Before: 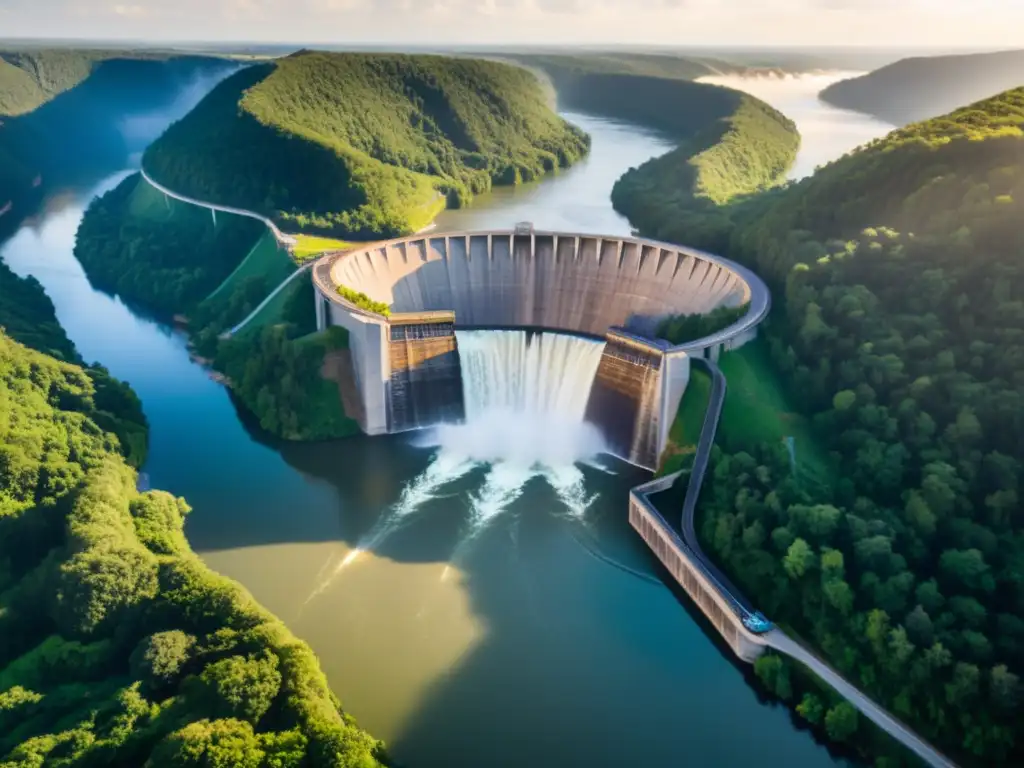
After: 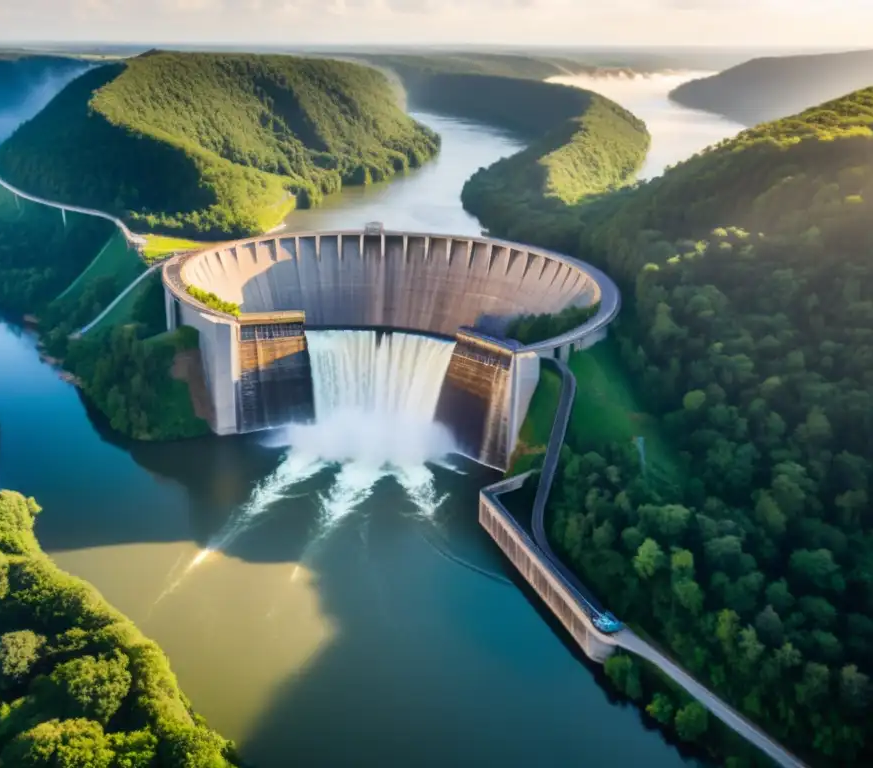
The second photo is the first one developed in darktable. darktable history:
crop and rotate: left 14.709%
